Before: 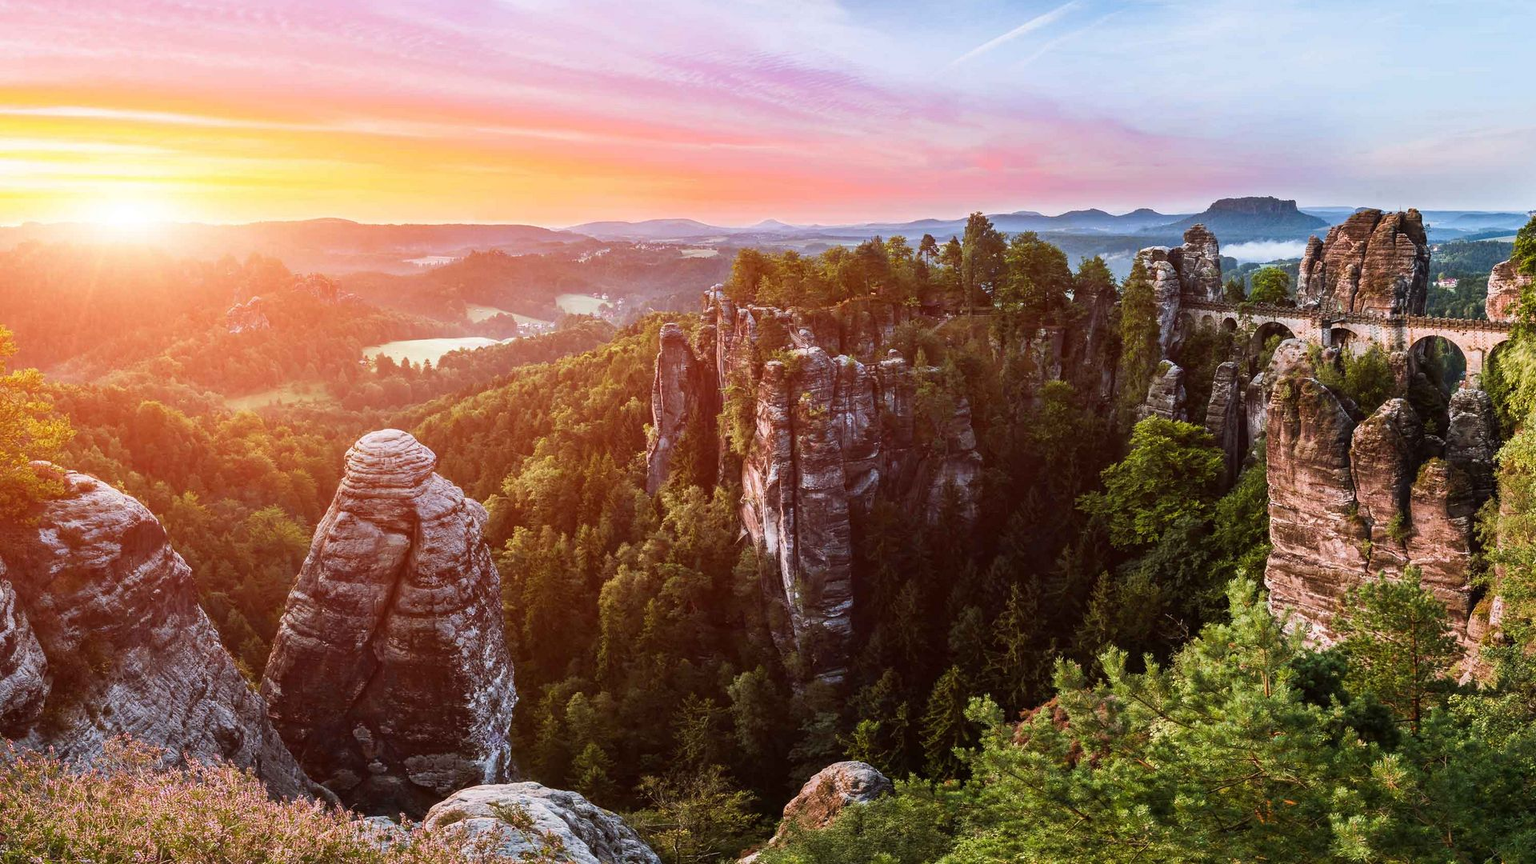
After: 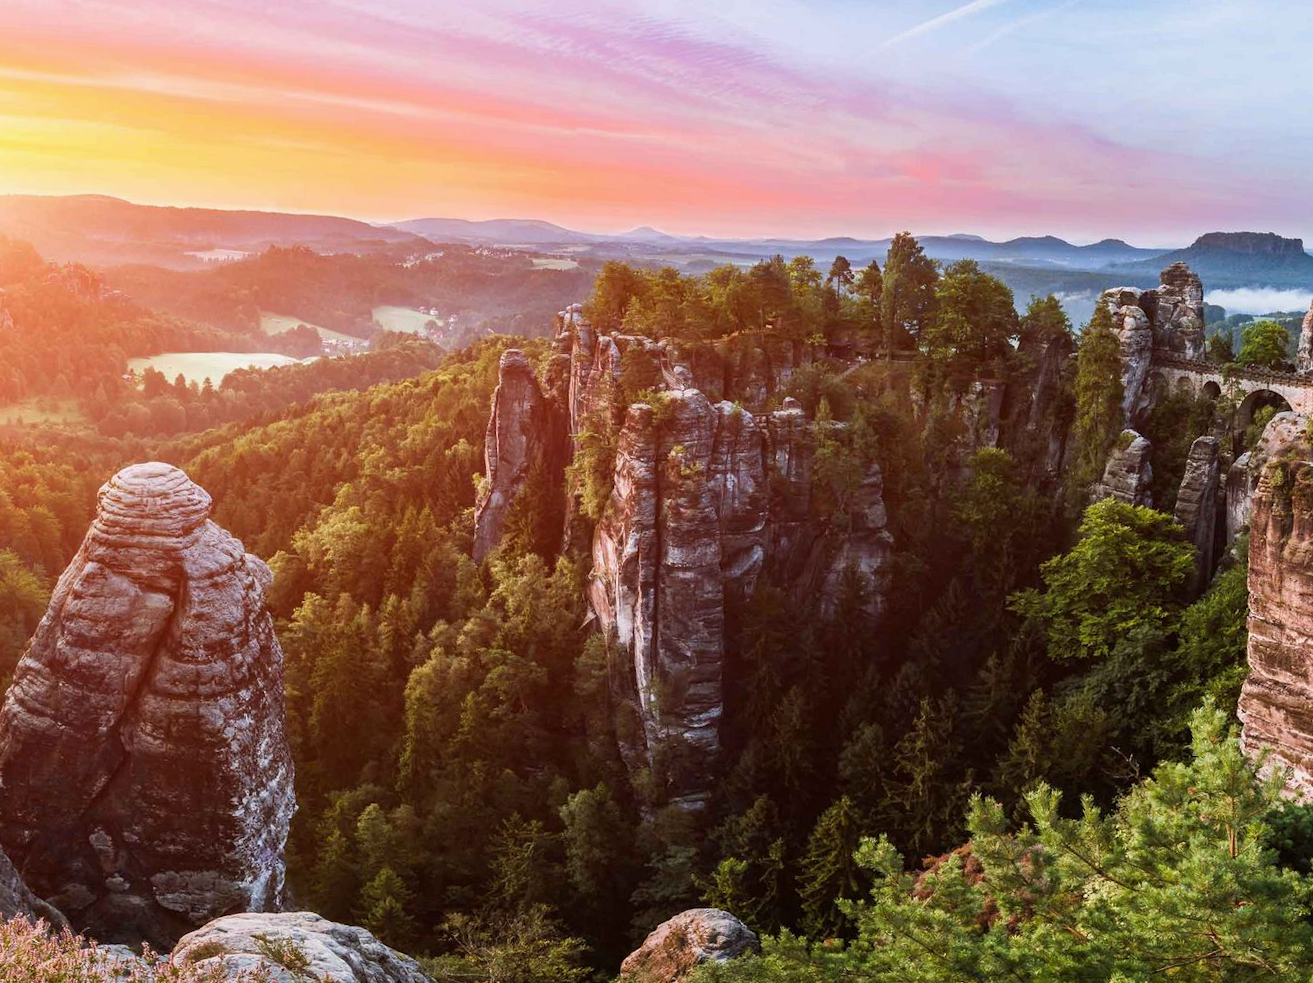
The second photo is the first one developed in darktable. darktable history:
crop and rotate: angle -3.17°, left 14.136%, top 0.045%, right 10.846%, bottom 0.081%
tone equalizer: -7 EV 0.186 EV, -6 EV 0.146 EV, -5 EV 0.102 EV, -4 EV 0.067 EV, -2 EV -0.026 EV, -1 EV -0.039 EV, +0 EV -0.075 EV, smoothing diameter 2.22%, edges refinement/feathering 21.5, mask exposure compensation -1.57 EV, filter diffusion 5
